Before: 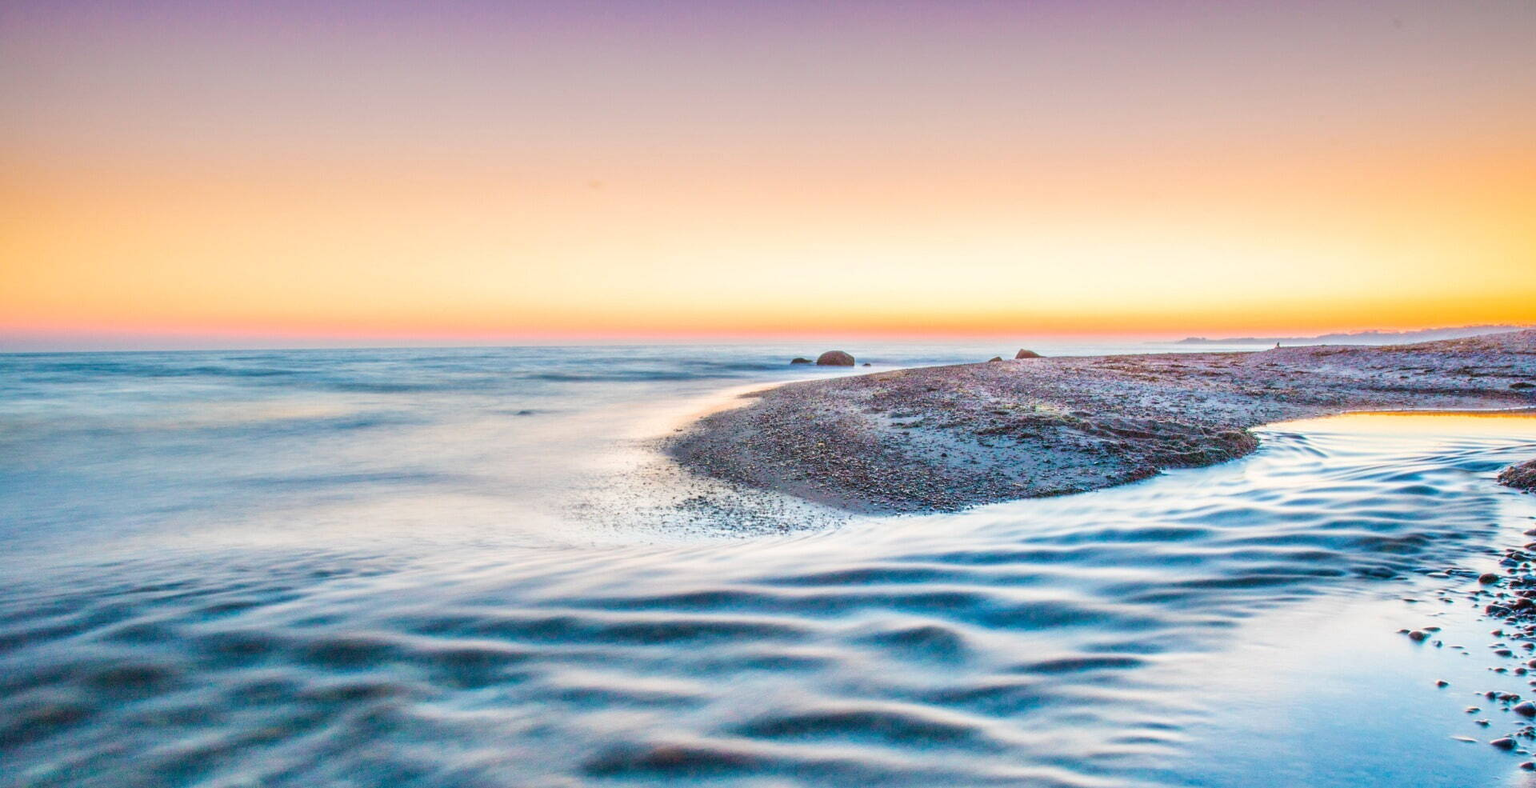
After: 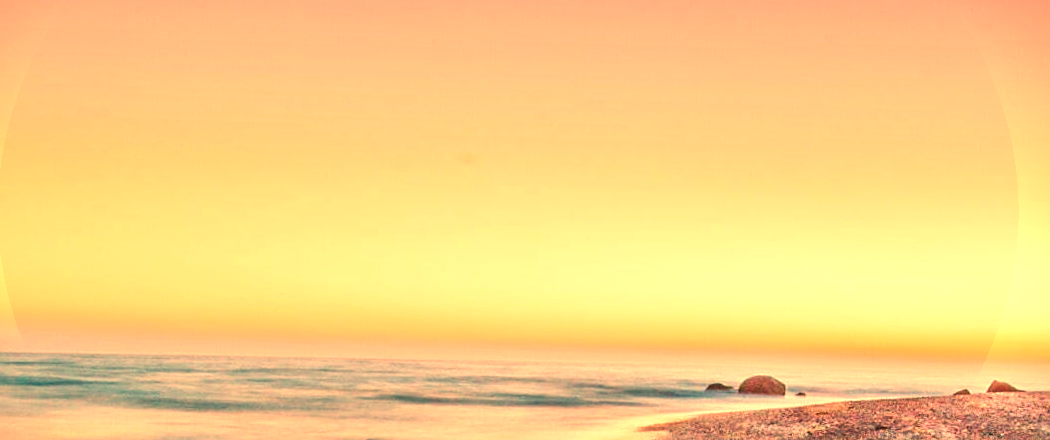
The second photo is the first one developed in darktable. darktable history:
contrast equalizer: y [[0.5 ×4, 0.483, 0.43], [0.5 ×6], [0.5 ×6], [0 ×6], [0 ×6]]
sharpen: on, module defaults
vignetting: fall-off start 97.23%, saturation -0.024, center (-0.033, -0.042), width/height ratio 1.179, unbound false
exposure: exposure 0.161 EV, compensate highlight preservation false
white balance: red 1.467, blue 0.684
crop: left 15.306%, top 9.065%, right 30.789%, bottom 48.638%
rotate and perspective: rotation 1.72°, automatic cropping off
